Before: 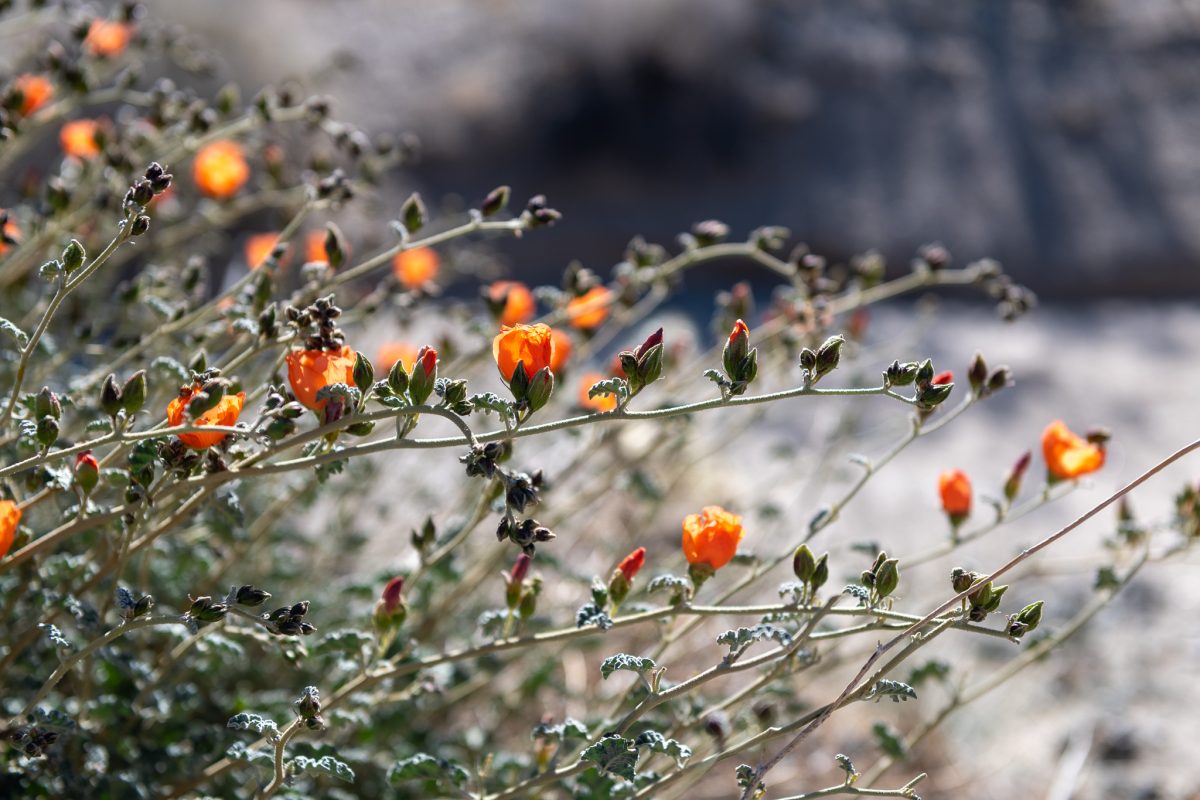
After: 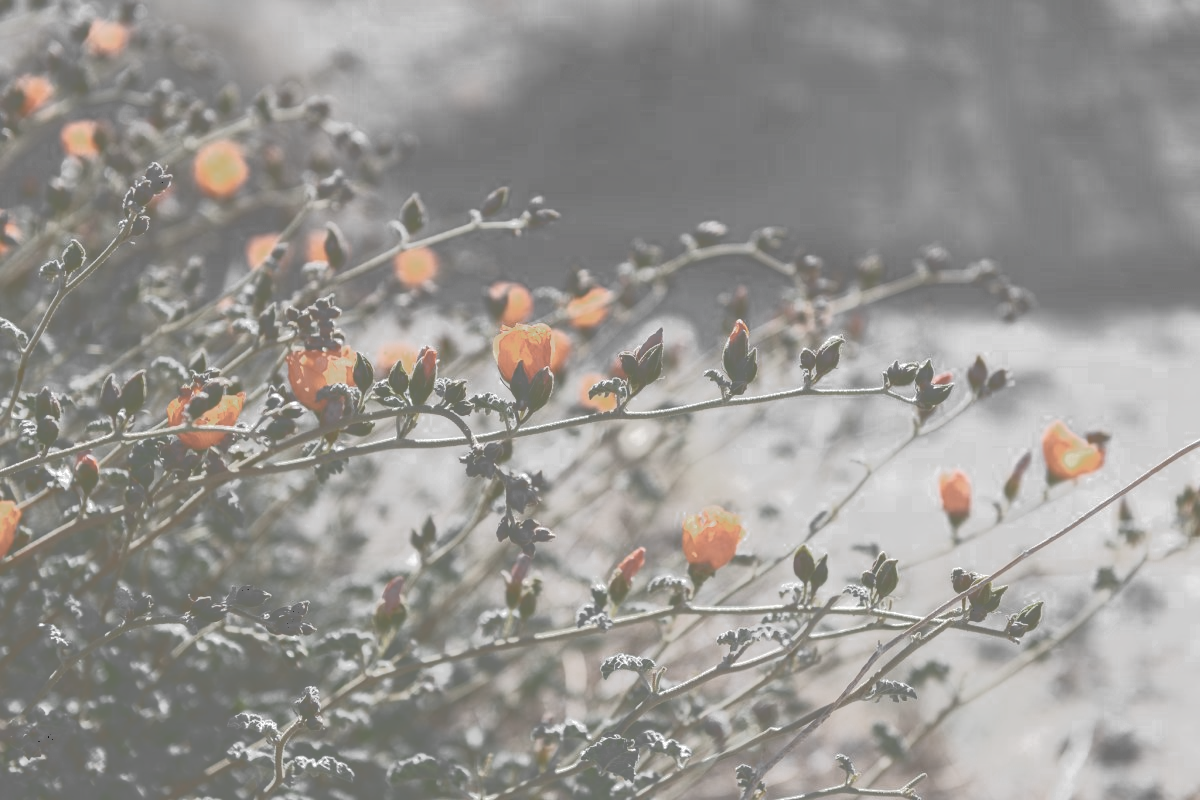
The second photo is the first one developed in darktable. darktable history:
color zones: curves: ch0 [(0, 0.613) (0.01, 0.613) (0.245, 0.448) (0.498, 0.529) (0.642, 0.665) (0.879, 0.777) (0.99, 0.613)]; ch1 [(0, 0.035) (0.121, 0.189) (0.259, 0.197) (0.415, 0.061) (0.589, 0.022) (0.732, 0.022) (0.857, 0.026) (0.991, 0.053)]
shadows and highlights: shadows -9, white point adjustment 1.44, highlights 11.9, highlights color adjustment 31.4%
tone curve: curves: ch0 [(0, 0) (0.003, 0.449) (0.011, 0.449) (0.025, 0.449) (0.044, 0.45) (0.069, 0.453) (0.1, 0.453) (0.136, 0.455) (0.177, 0.458) (0.224, 0.462) (0.277, 0.47) (0.335, 0.491) (0.399, 0.522) (0.468, 0.561) (0.543, 0.619) (0.623, 0.69) (0.709, 0.756) (0.801, 0.802) (0.898, 0.825) (1, 1)], color space Lab, independent channels, preserve colors none
